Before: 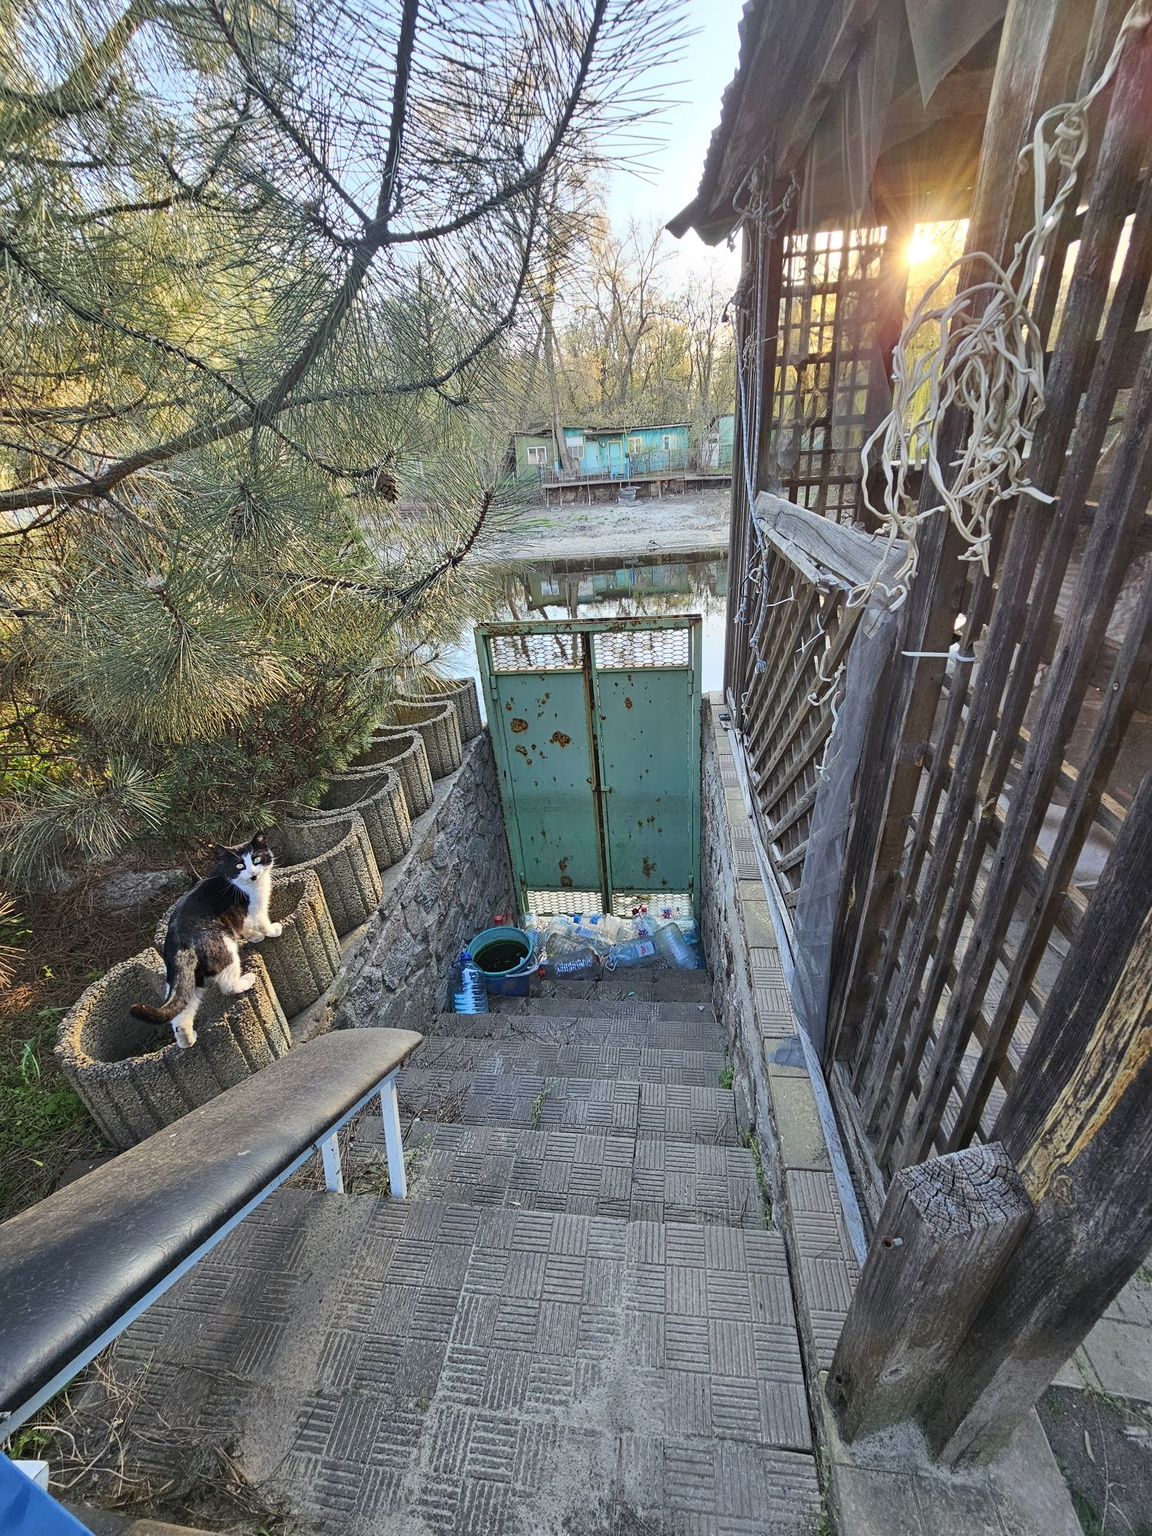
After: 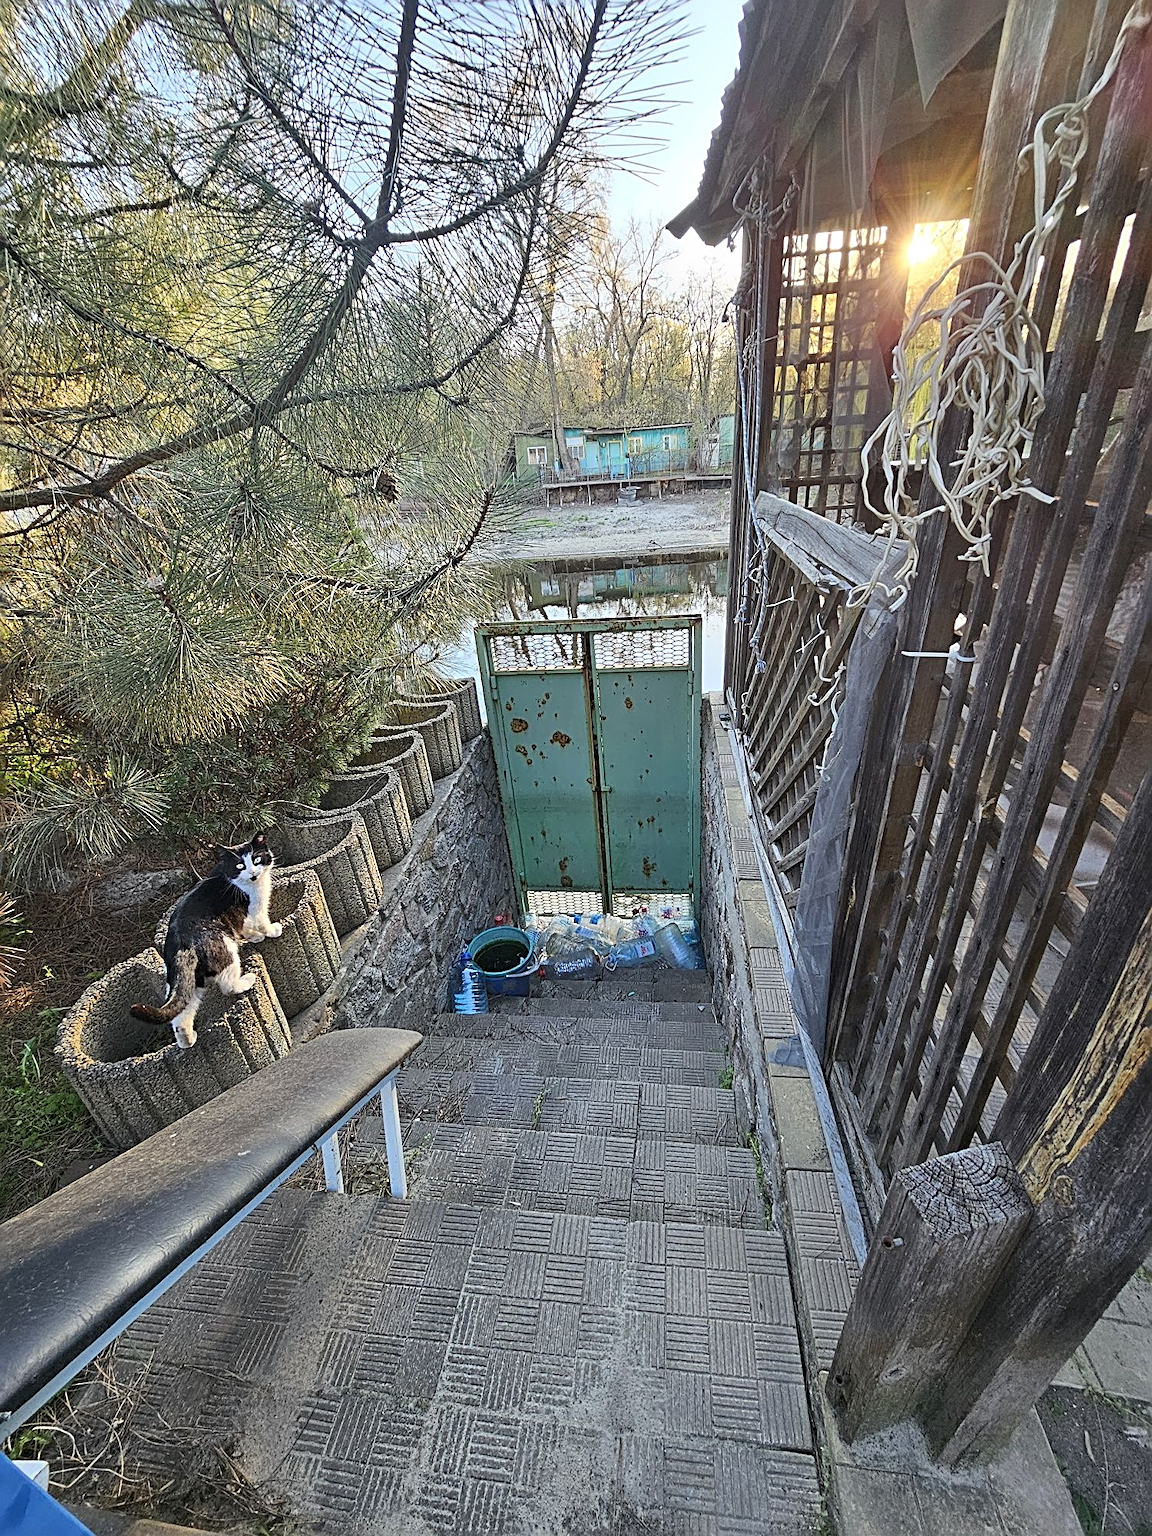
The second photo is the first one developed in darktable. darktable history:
sharpen: radius 2.534, amount 0.618
